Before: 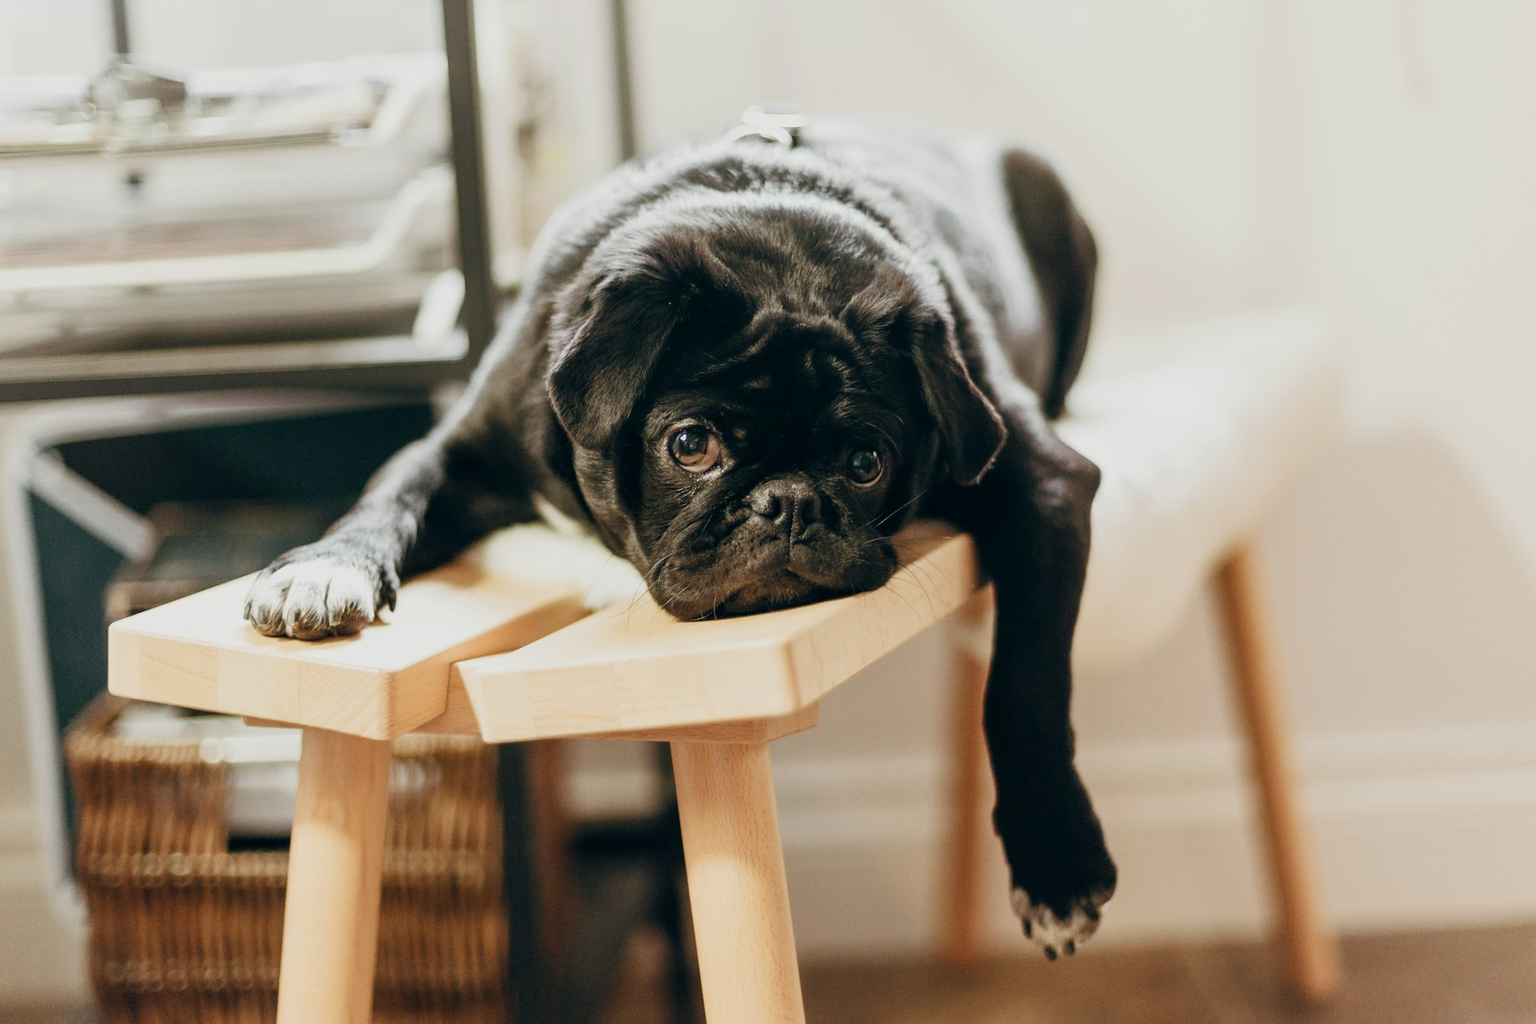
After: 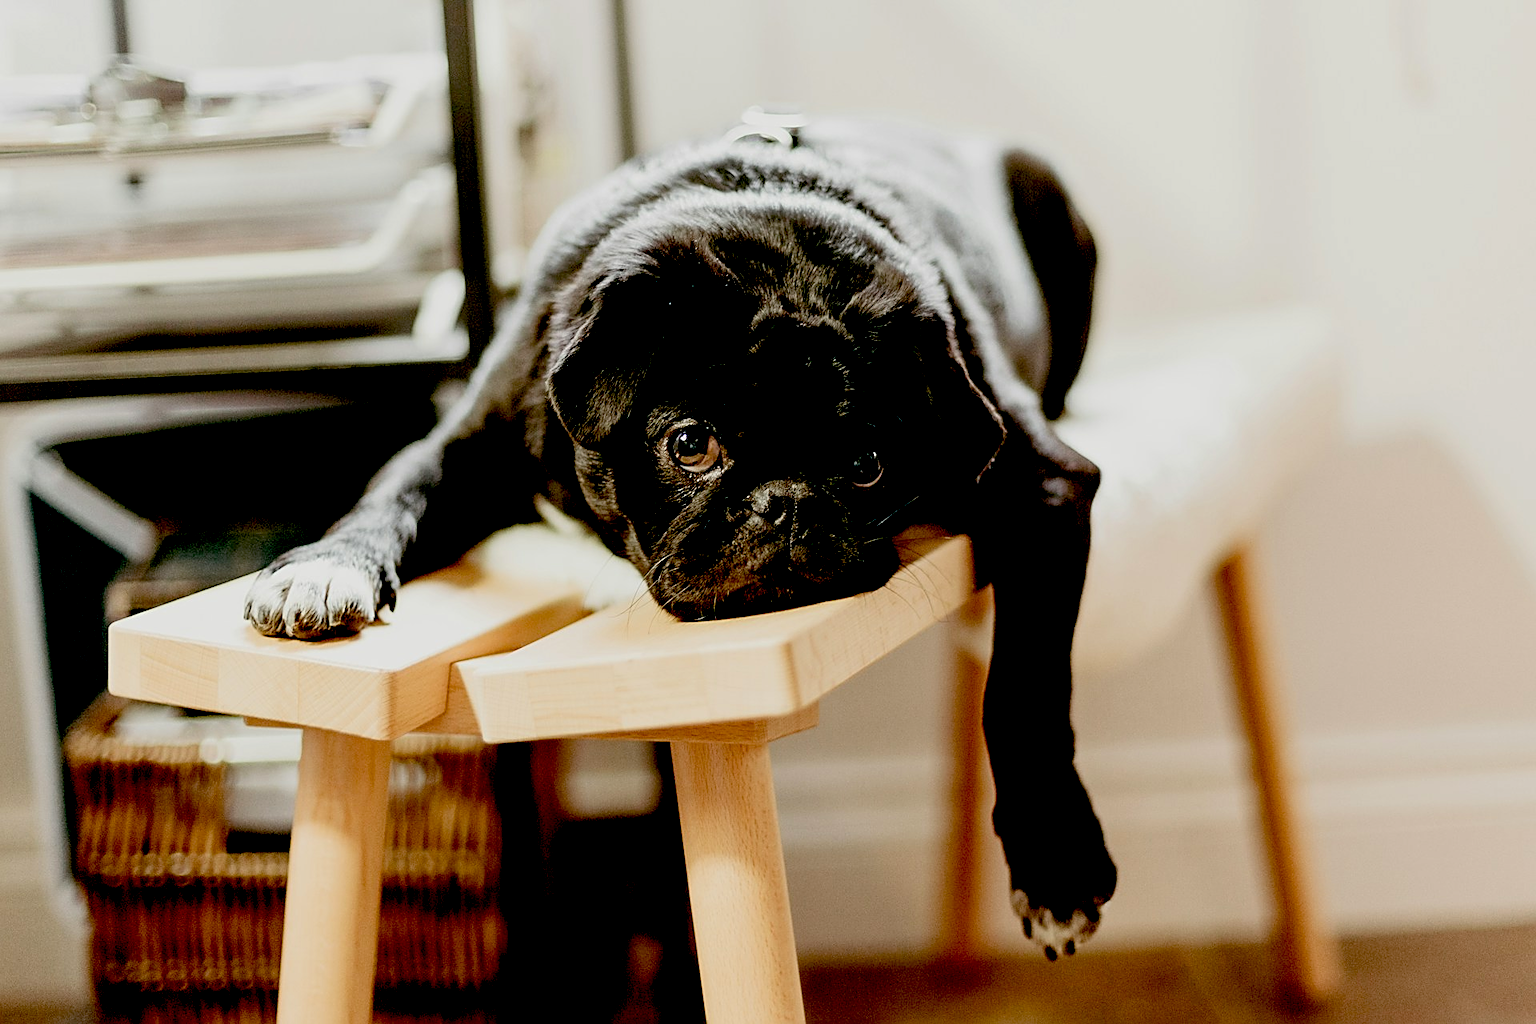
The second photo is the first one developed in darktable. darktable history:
sharpen: on, module defaults
exposure: black level correction 0.056, compensate highlight preservation false
